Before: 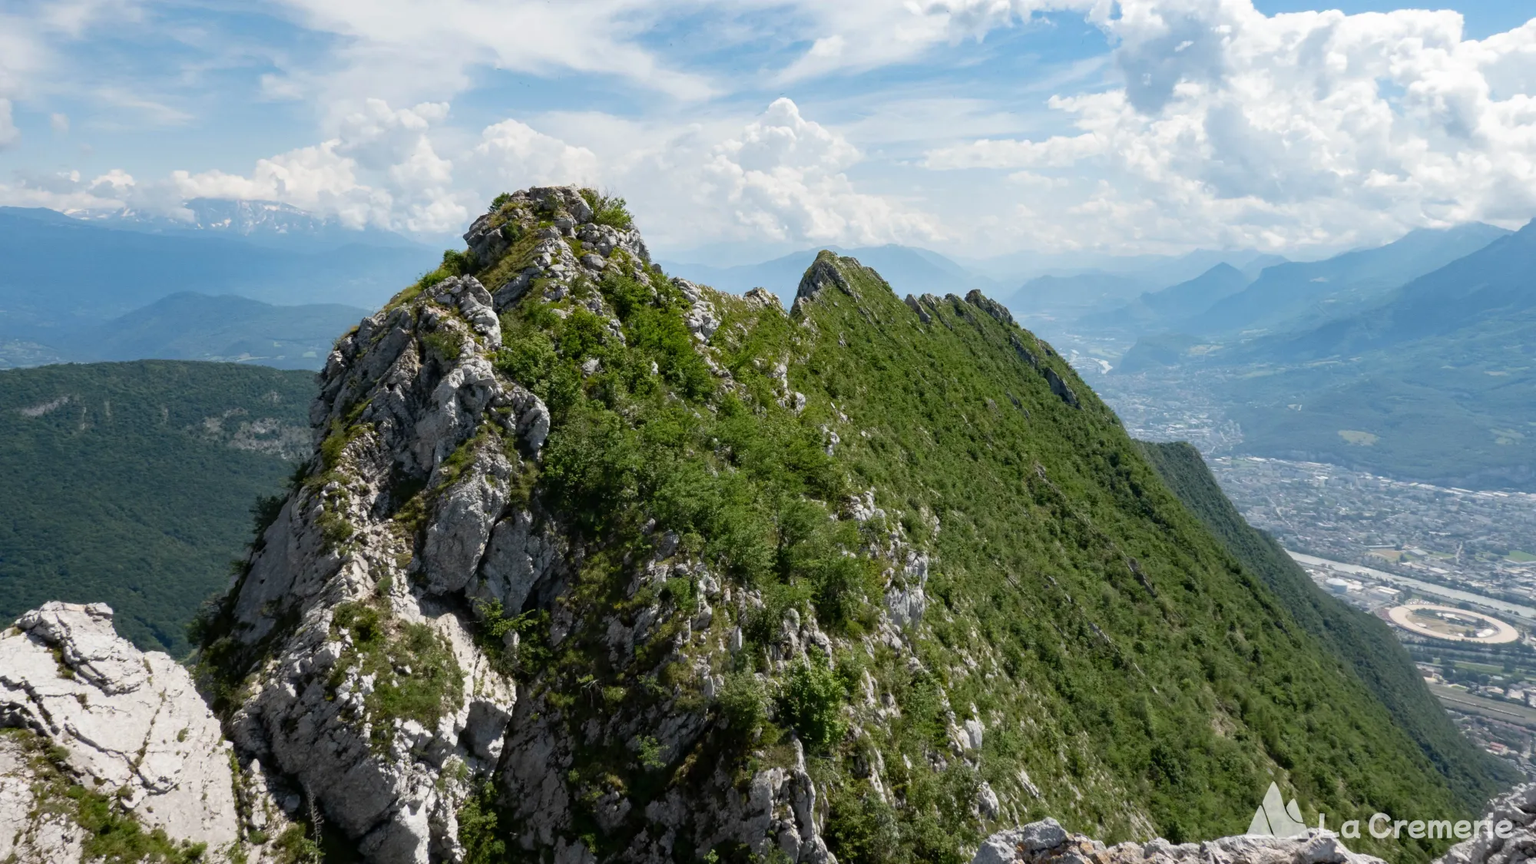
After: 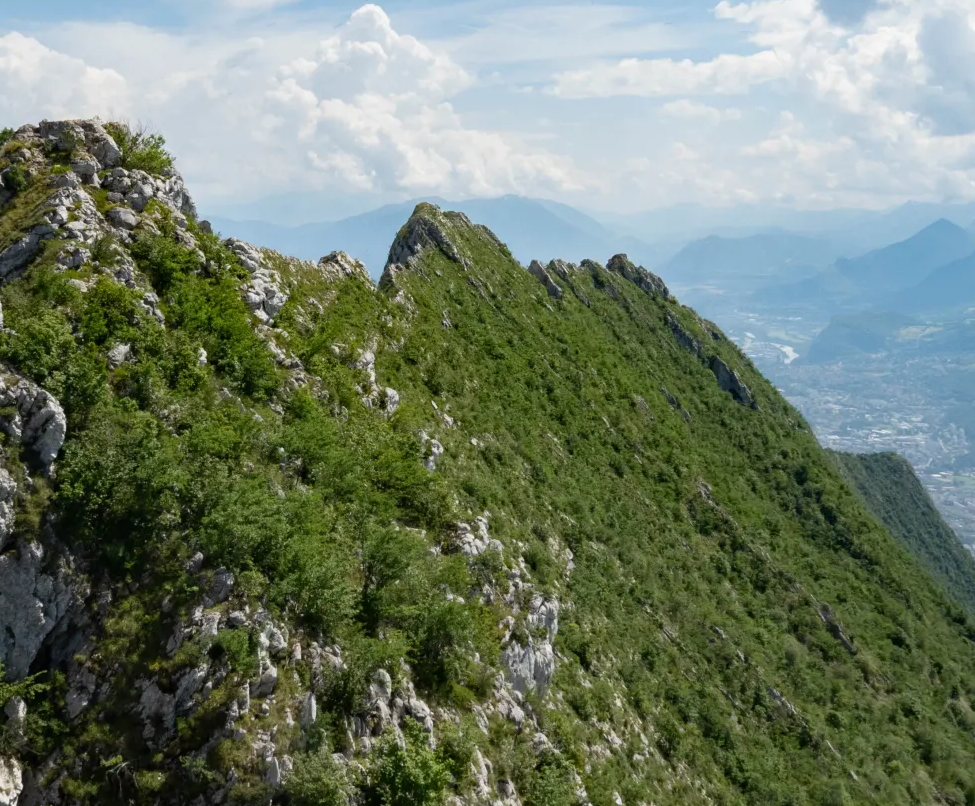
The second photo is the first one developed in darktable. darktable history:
crop: left 32.549%, top 10.966%, right 18.663%, bottom 17.352%
